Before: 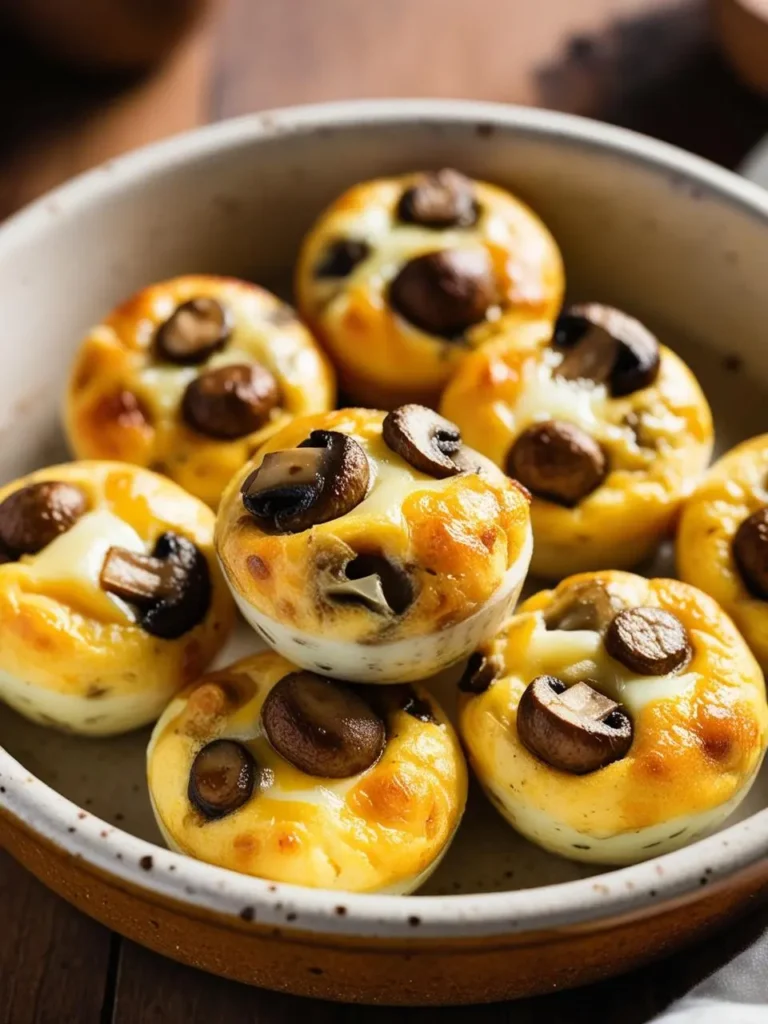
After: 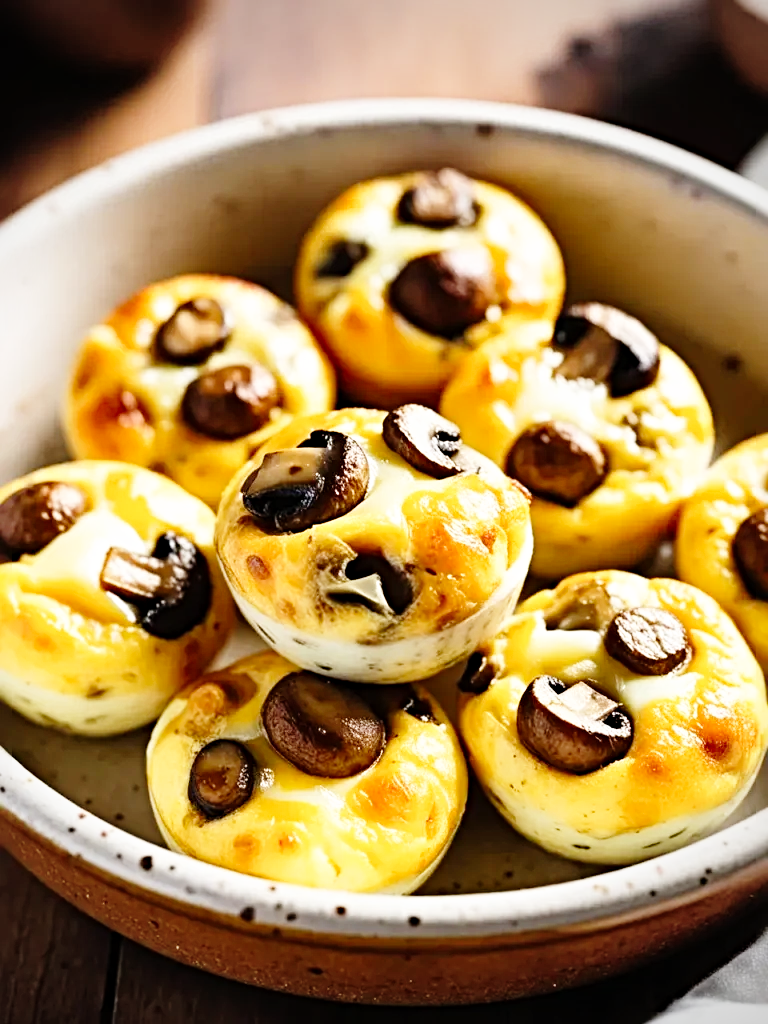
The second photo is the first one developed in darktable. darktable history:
sharpen: radius 4.883
vignetting: fall-off radius 63.6%
base curve: curves: ch0 [(0, 0) (0.008, 0.007) (0.022, 0.029) (0.048, 0.089) (0.092, 0.197) (0.191, 0.399) (0.275, 0.534) (0.357, 0.65) (0.477, 0.78) (0.542, 0.833) (0.799, 0.973) (1, 1)], preserve colors none
